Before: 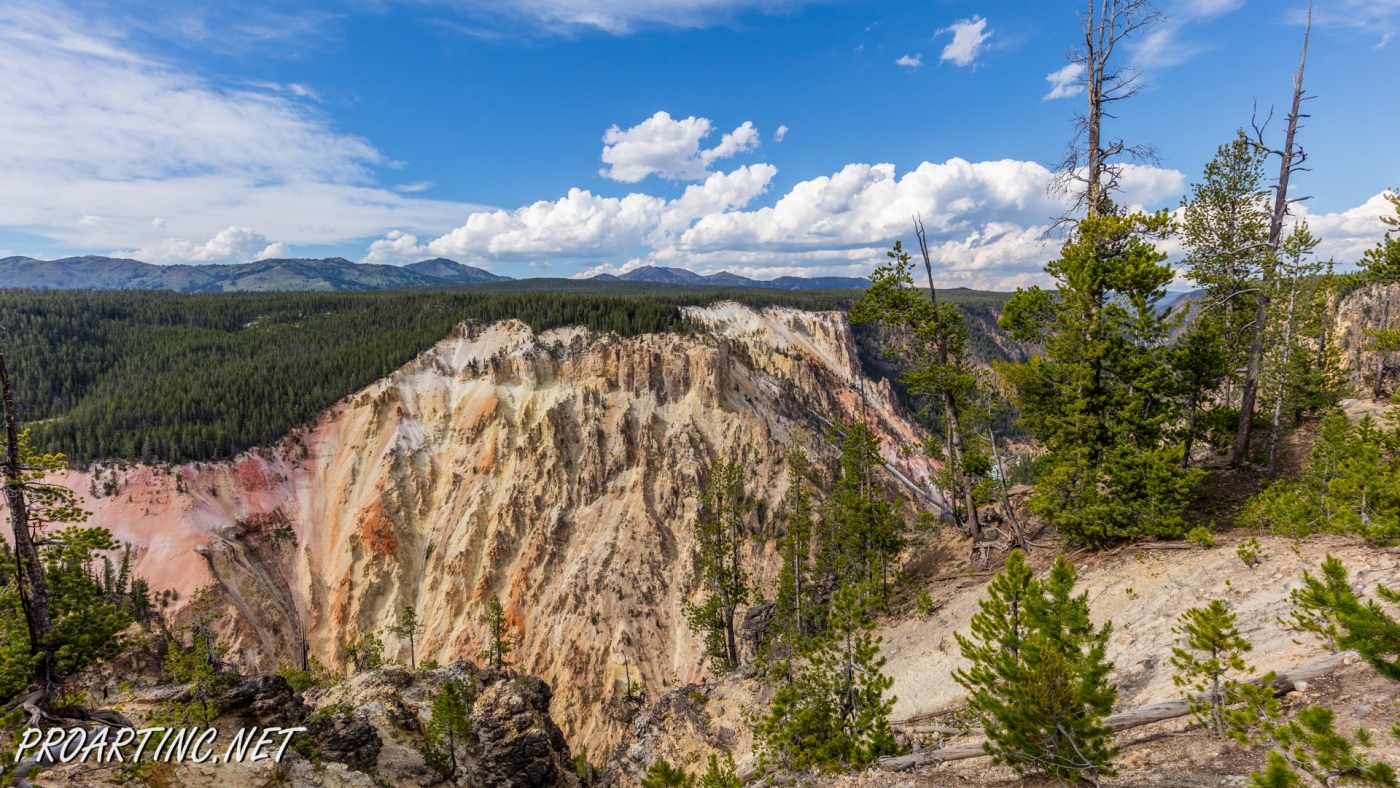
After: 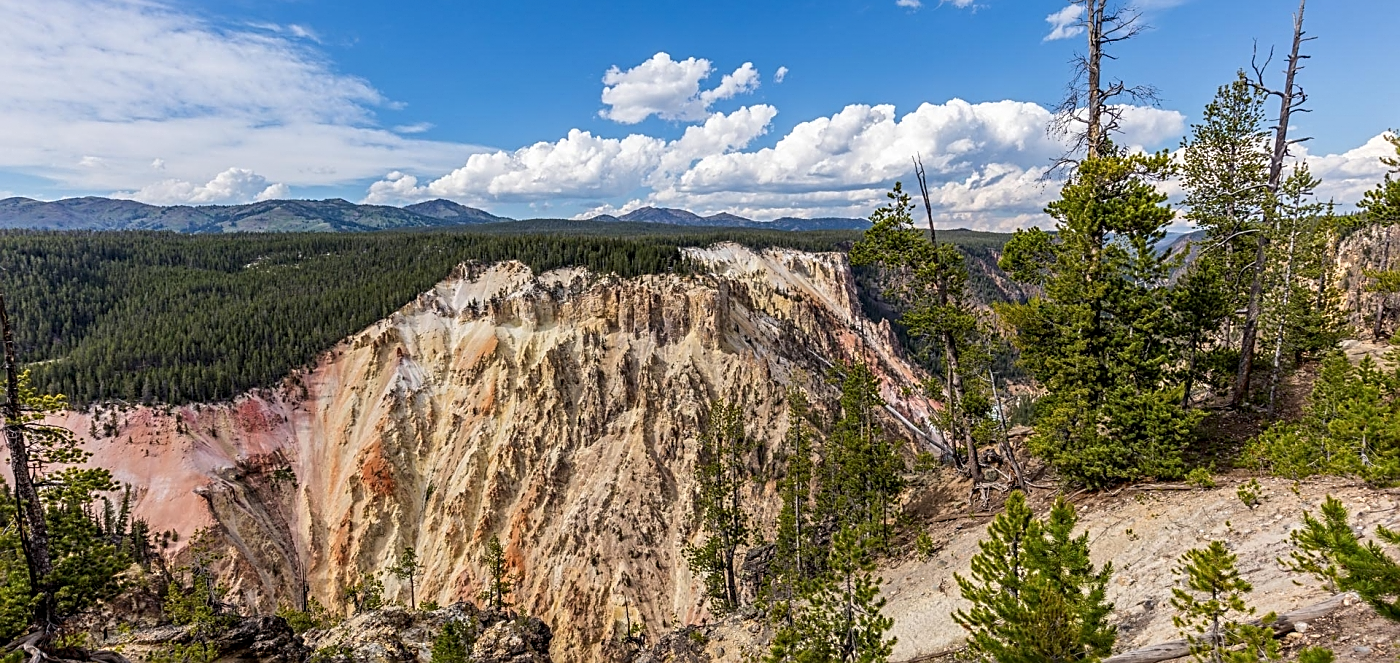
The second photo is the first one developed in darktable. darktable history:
contrast equalizer: y [[0.502, 0.505, 0.512, 0.529, 0.564, 0.588], [0.5 ×6], [0.502, 0.505, 0.512, 0.529, 0.564, 0.588], [0, 0.001, 0.001, 0.004, 0.008, 0.011], [0, 0.001, 0.001, 0.004, 0.008, 0.011]]
sharpen: on, module defaults
crop: top 7.561%, bottom 8.216%
